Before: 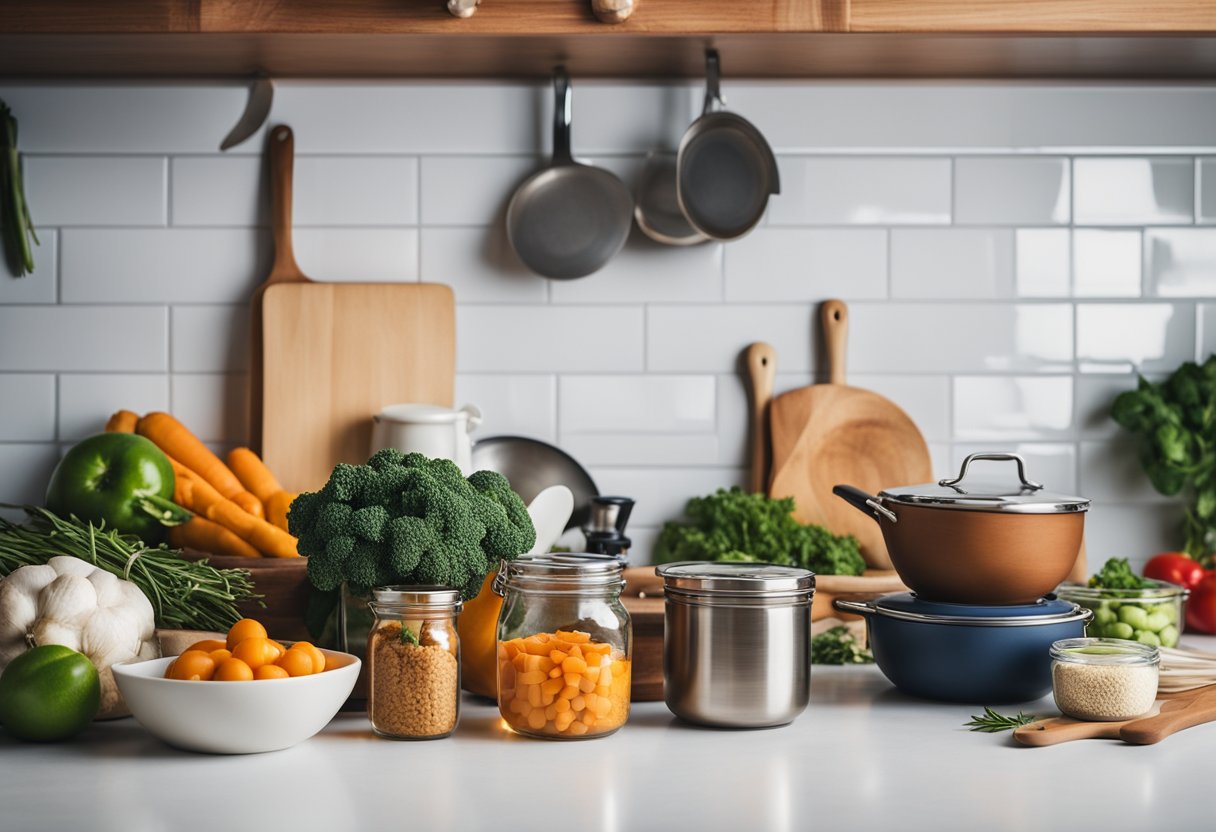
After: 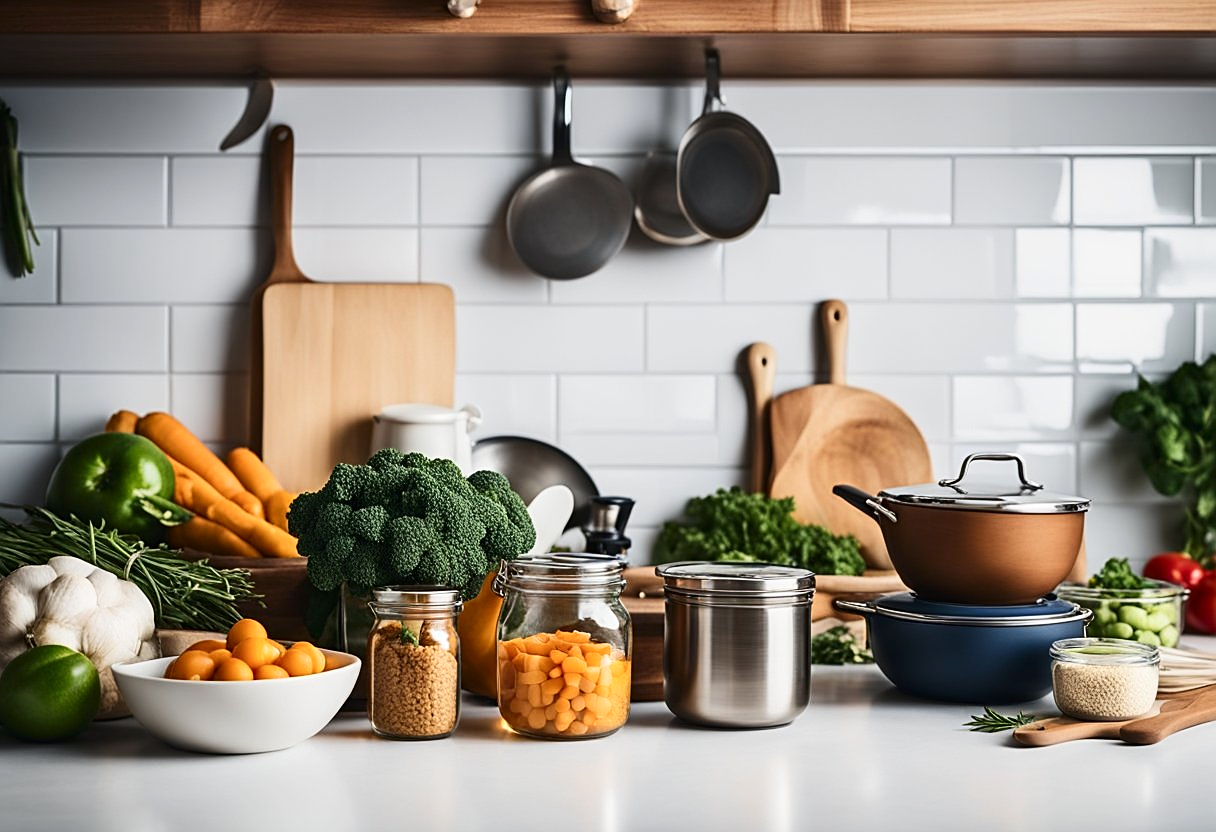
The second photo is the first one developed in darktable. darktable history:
contrast brightness saturation: contrast 0.22
sharpen: on, module defaults
